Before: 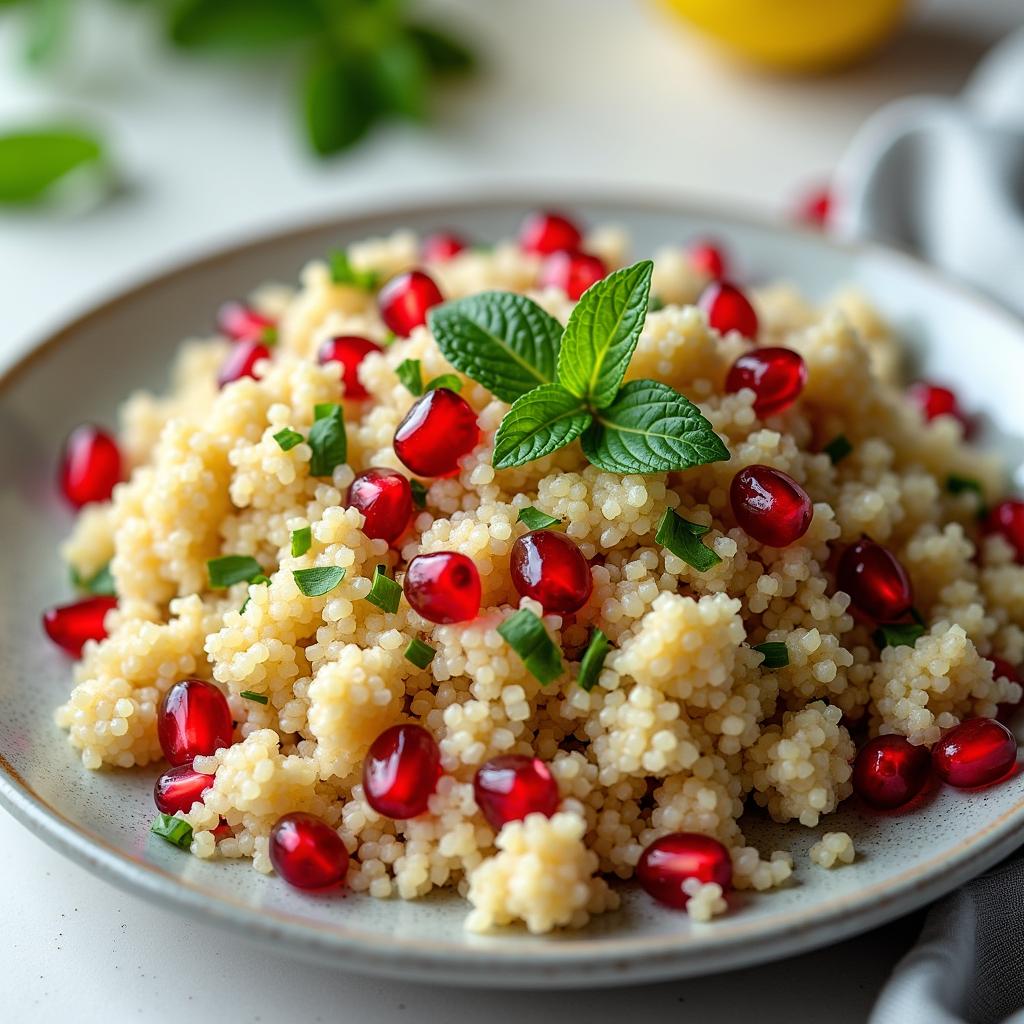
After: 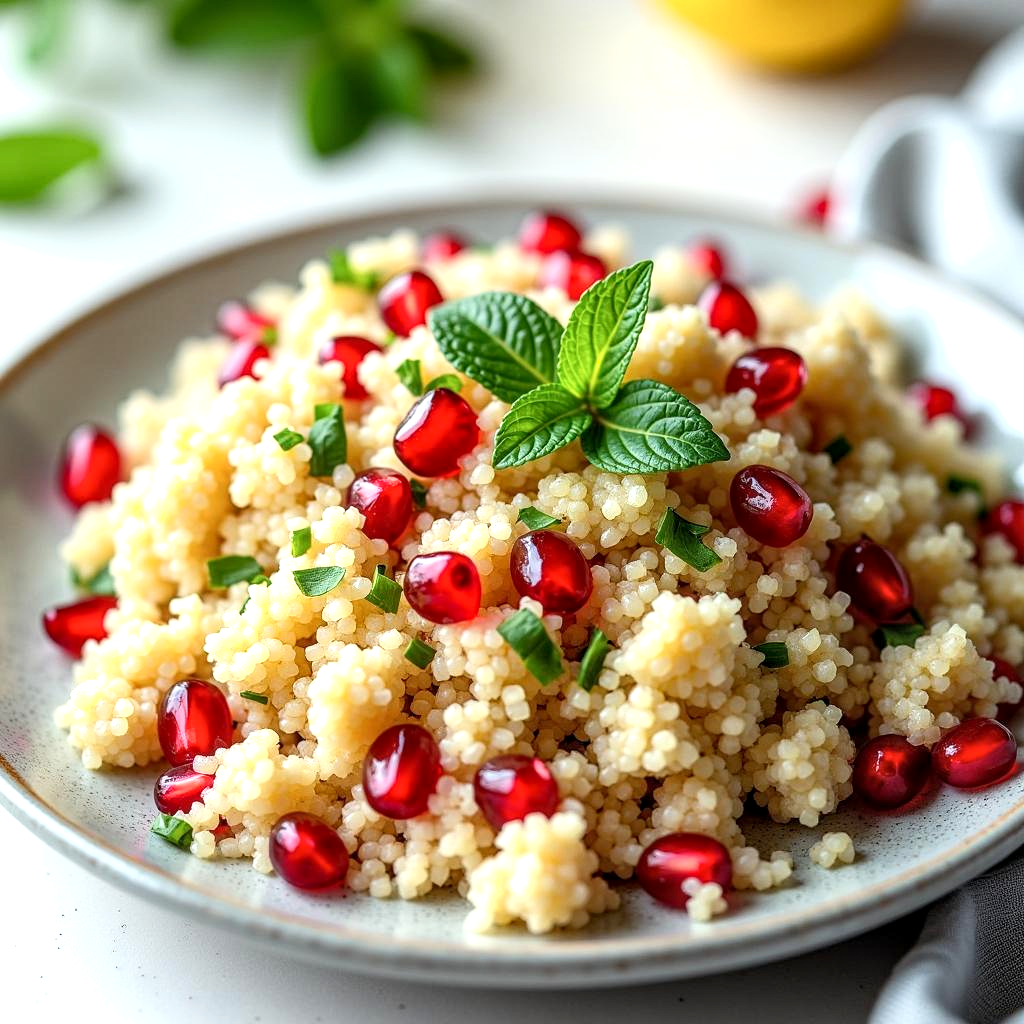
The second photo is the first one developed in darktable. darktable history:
local contrast: on, module defaults
exposure: black level correction 0.001, exposure 0.498 EV, compensate highlight preservation false
tone equalizer: -7 EV 0.177 EV, -6 EV 0.148 EV, -5 EV 0.081 EV, -4 EV 0.024 EV, -2 EV -0.016 EV, -1 EV -0.063 EV, +0 EV -0.077 EV, edges refinement/feathering 500, mask exposure compensation -1.57 EV, preserve details no
shadows and highlights: shadows 0.727, highlights 39.64, highlights color adjustment 49.88%
